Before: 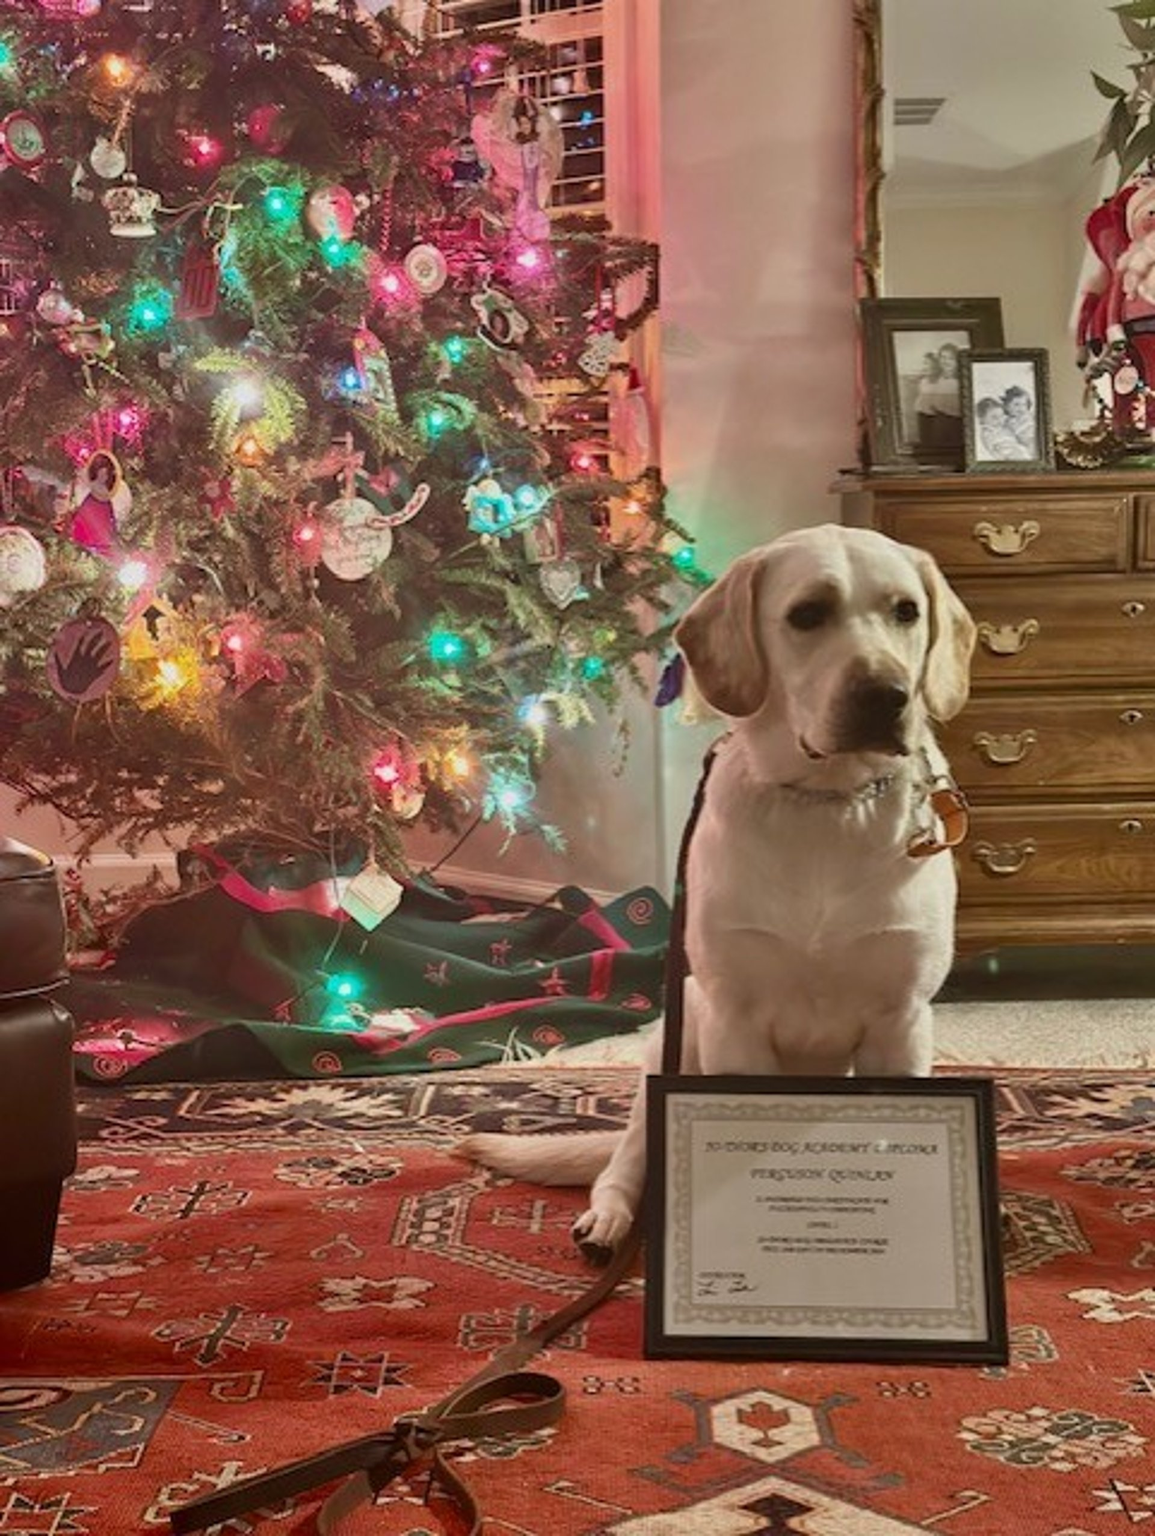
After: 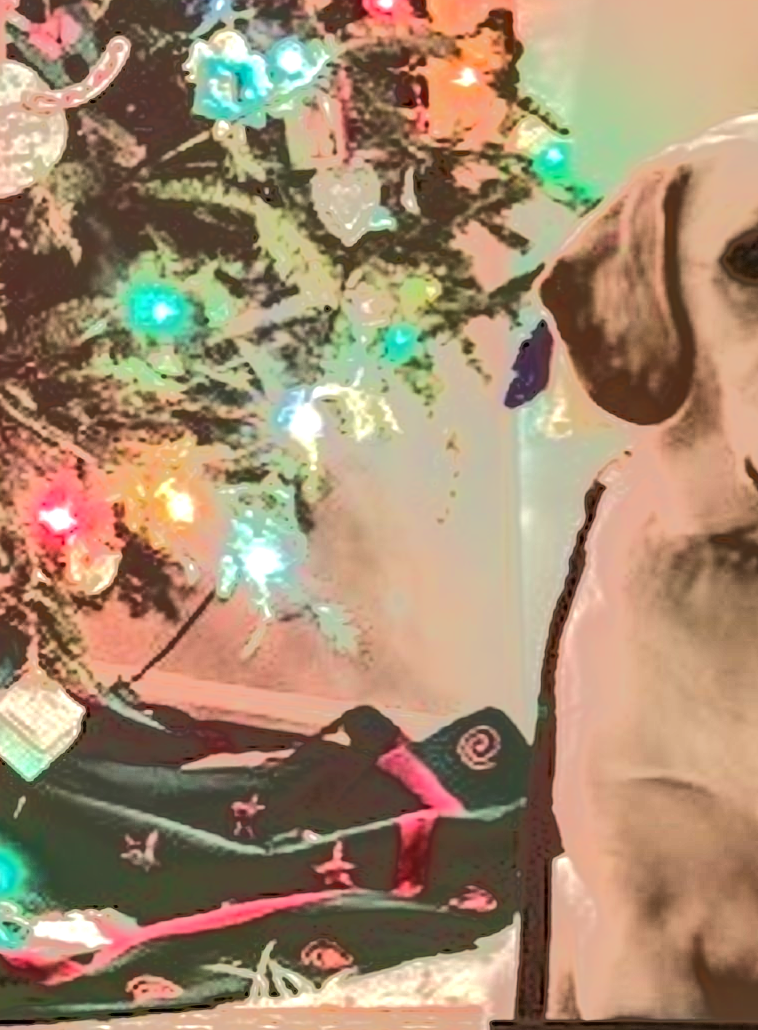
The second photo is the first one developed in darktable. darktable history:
crop: left 30.475%, top 30.055%, right 30.018%, bottom 29.602%
local contrast: on, module defaults
tone equalizer: -7 EV -0.592 EV, -6 EV 1.04 EV, -5 EV -0.476 EV, -4 EV 0.425 EV, -3 EV 0.432 EV, -2 EV 0.135 EV, -1 EV -0.147 EV, +0 EV -0.392 EV, edges refinement/feathering 500, mask exposure compensation -1.57 EV, preserve details no
color balance rgb: highlights gain › chroma 0.561%, highlights gain › hue 55.62°, perceptual saturation grading › global saturation 0.201%, perceptual brilliance grading › highlights 9.602%, perceptual brilliance grading › mid-tones 4.65%, contrast 5.013%
exposure: exposure 0.254 EV, compensate highlight preservation false
